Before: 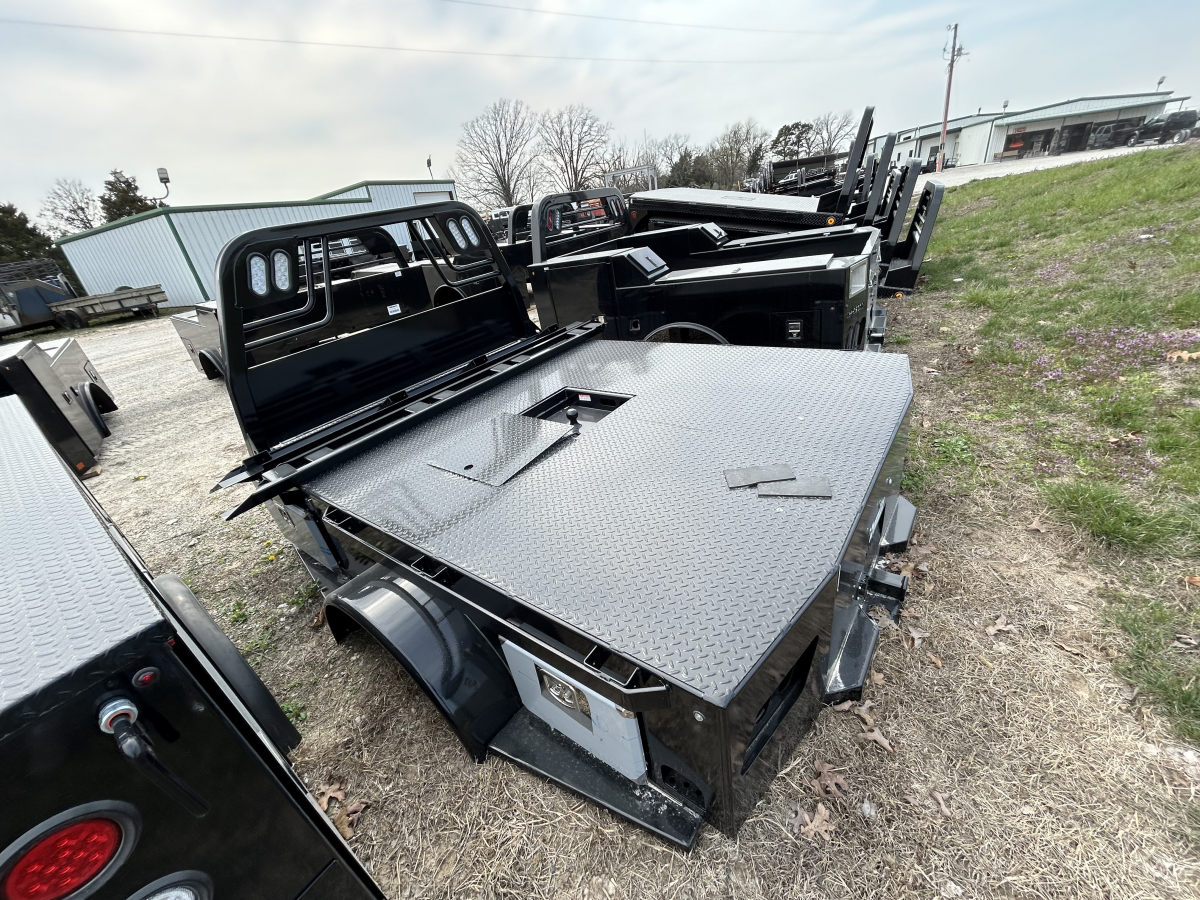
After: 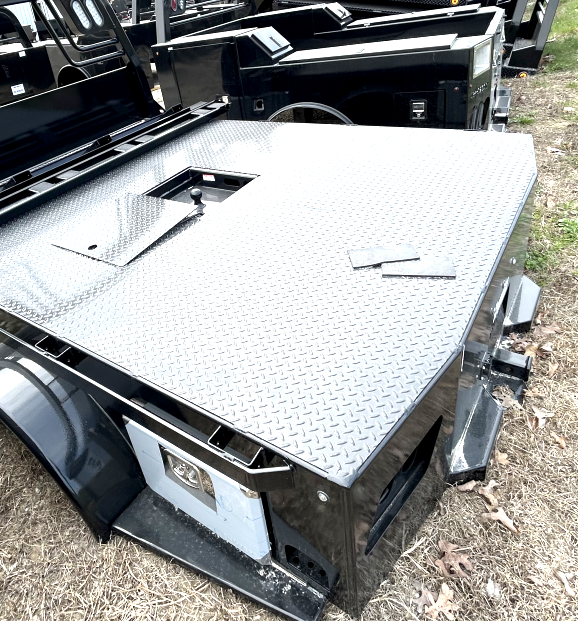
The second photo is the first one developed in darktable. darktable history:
exposure: black level correction 0.001, exposure 1 EV, compensate highlight preservation false
crop: left 31.364%, top 24.508%, right 20.408%, bottom 6.406%
